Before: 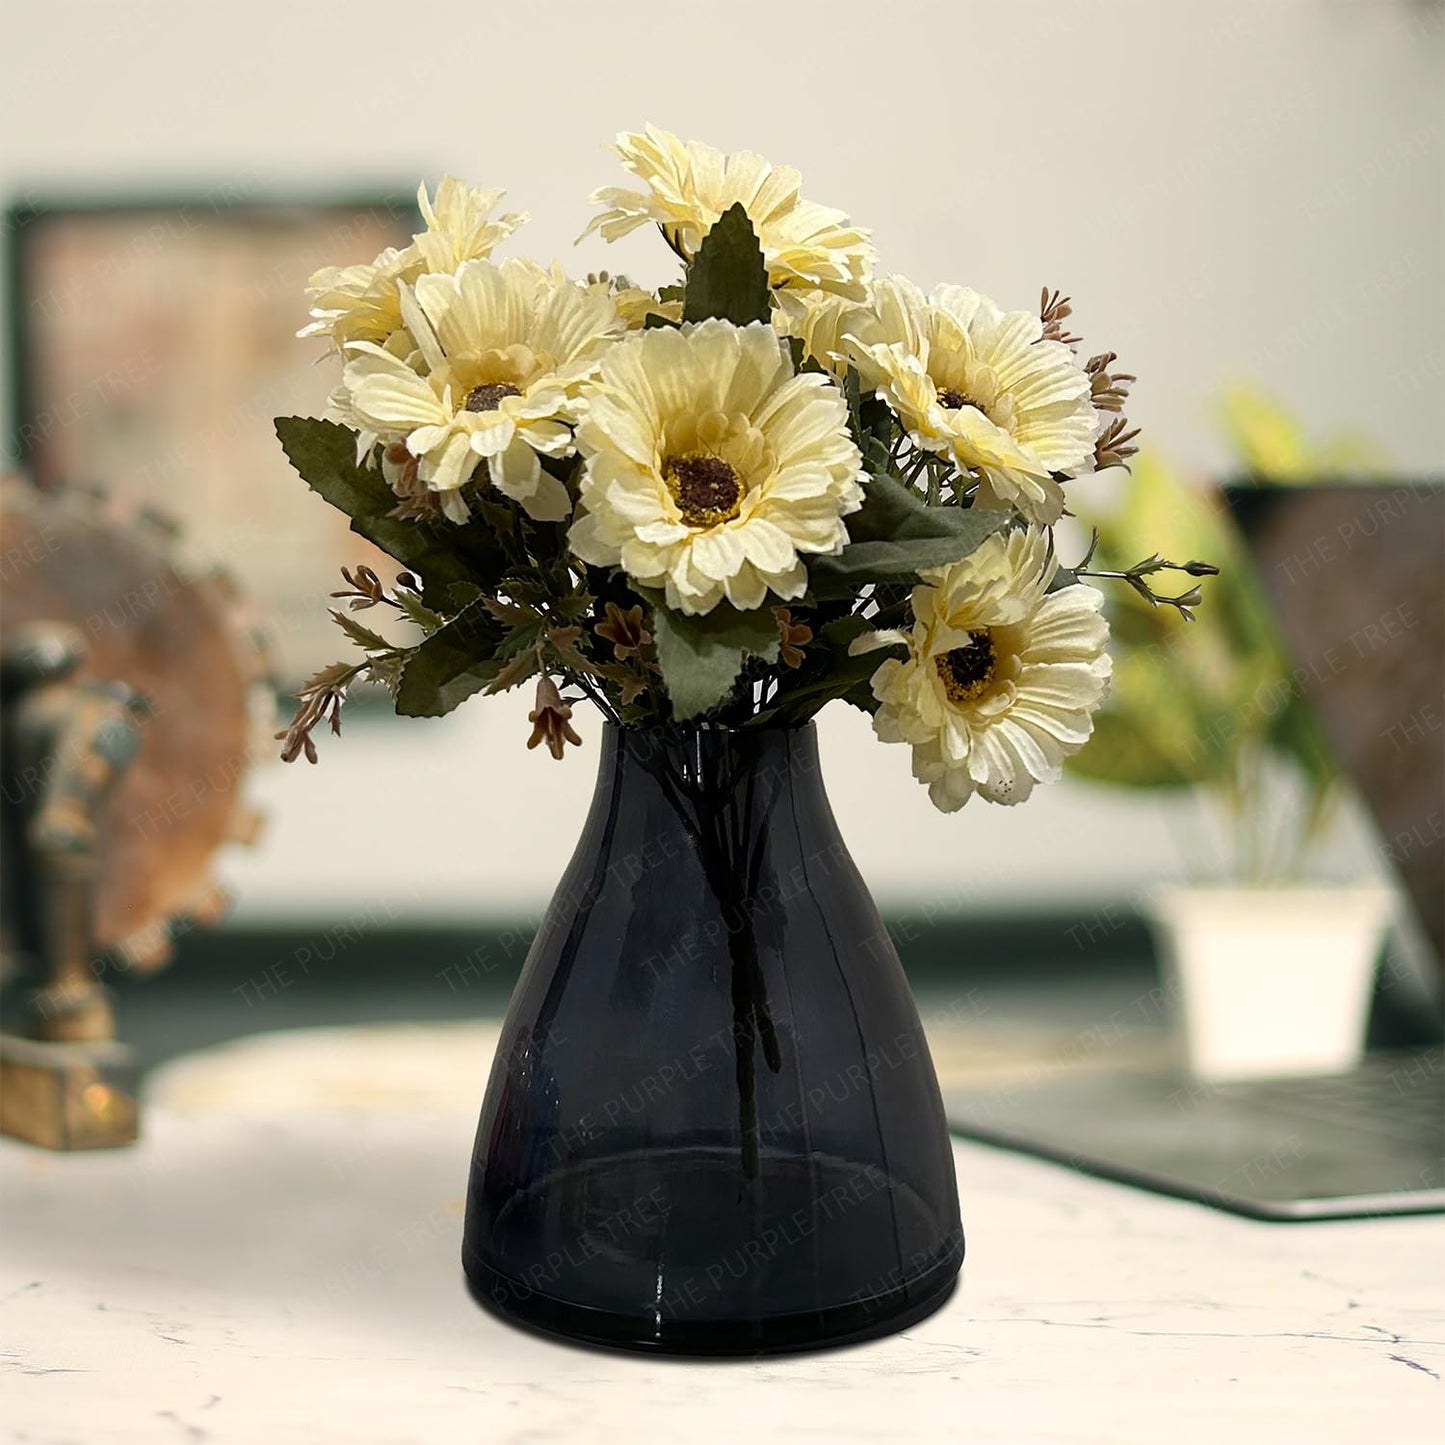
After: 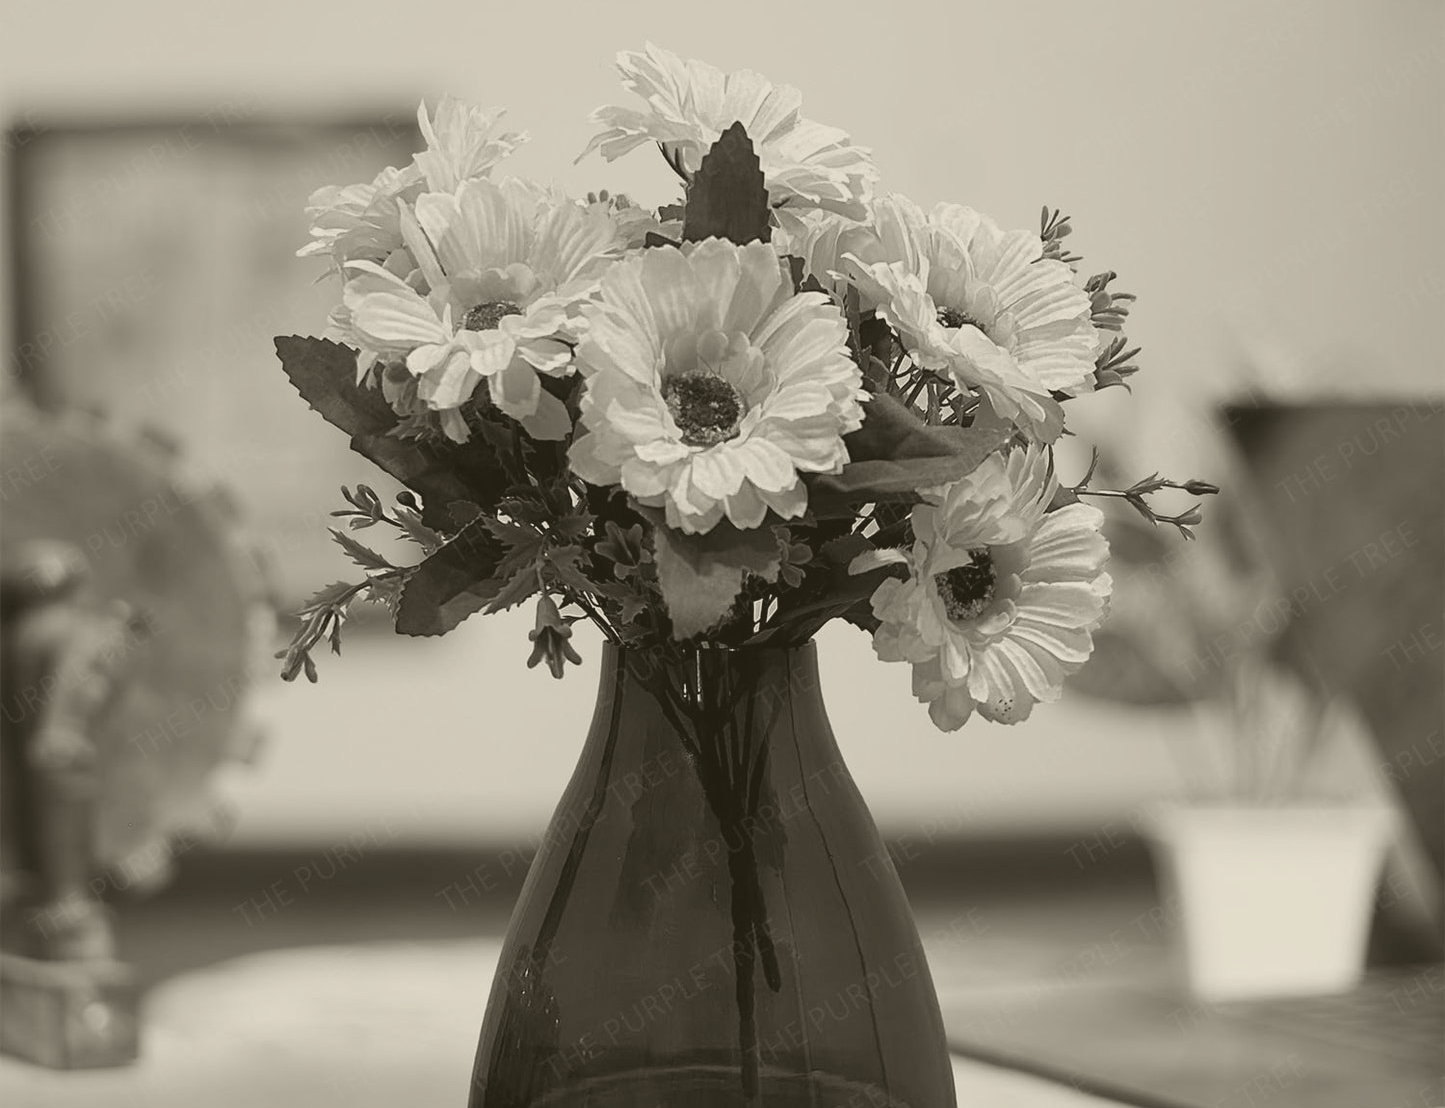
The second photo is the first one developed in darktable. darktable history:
crop: top 5.667%, bottom 17.637%
exposure: black level correction 0, exposure 1 EV, compensate exposure bias true, compensate highlight preservation false
colorize: hue 41.44°, saturation 22%, source mix 60%, lightness 10.61%
